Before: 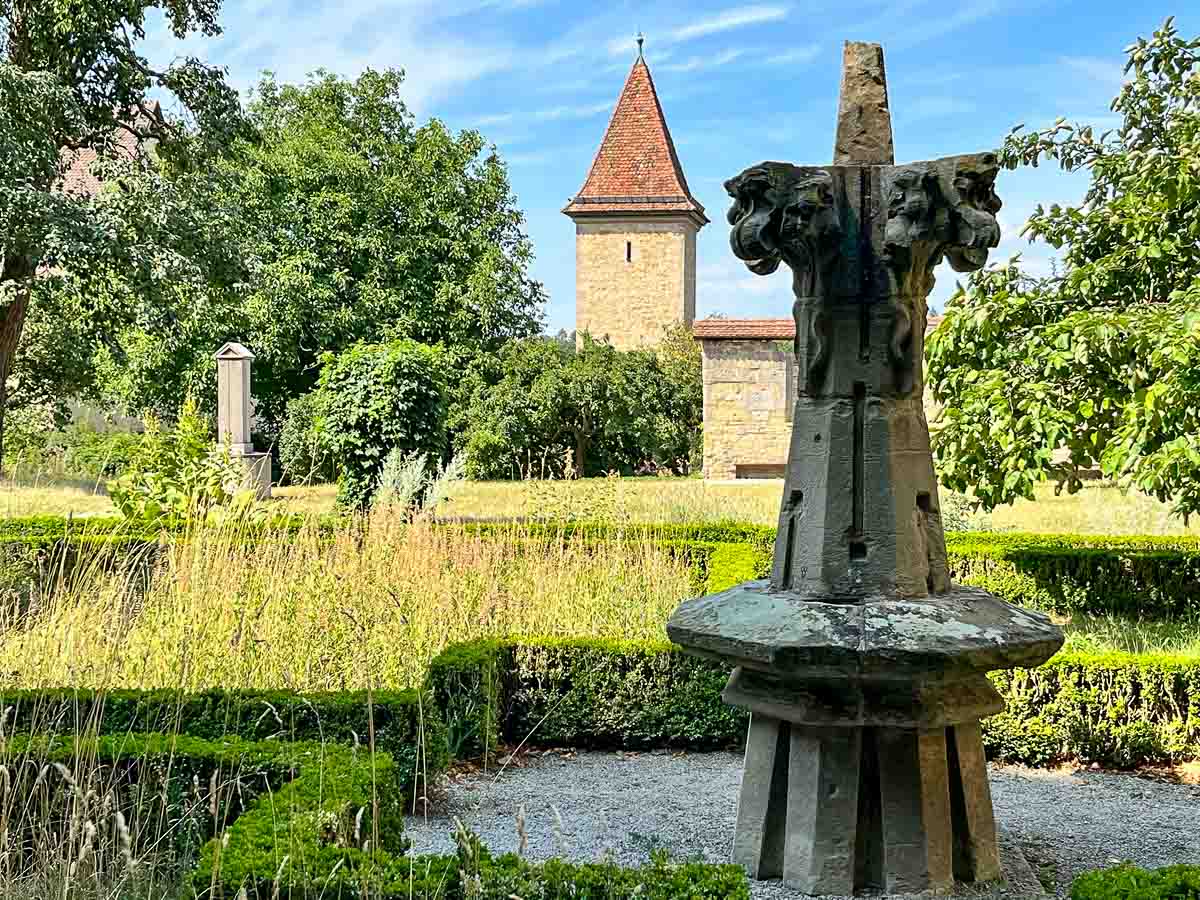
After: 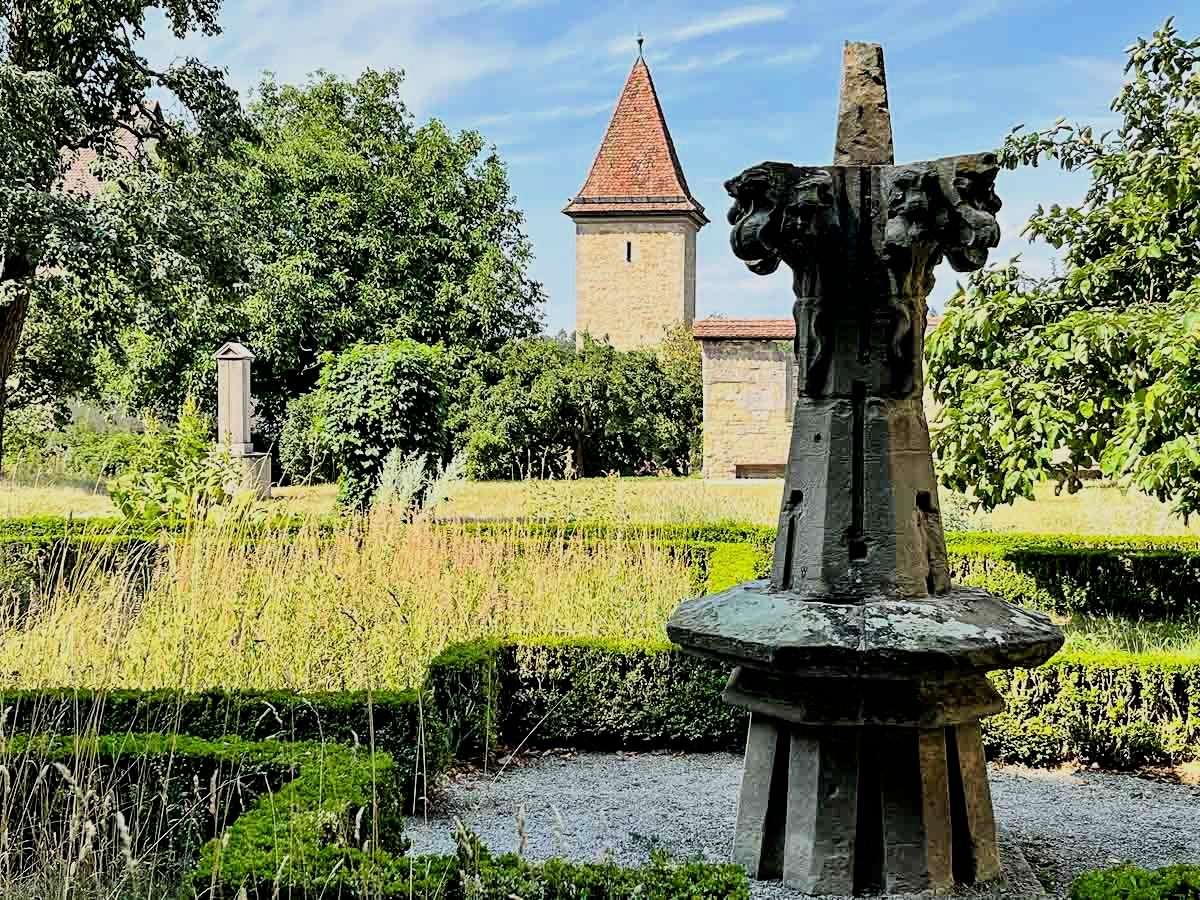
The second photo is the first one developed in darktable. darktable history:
filmic rgb: black relative exposure -5.11 EV, white relative exposure 3.95 EV, hardness 2.9, contrast 1.298, highlights saturation mix -8.65%
tone equalizer: on, module defaults
